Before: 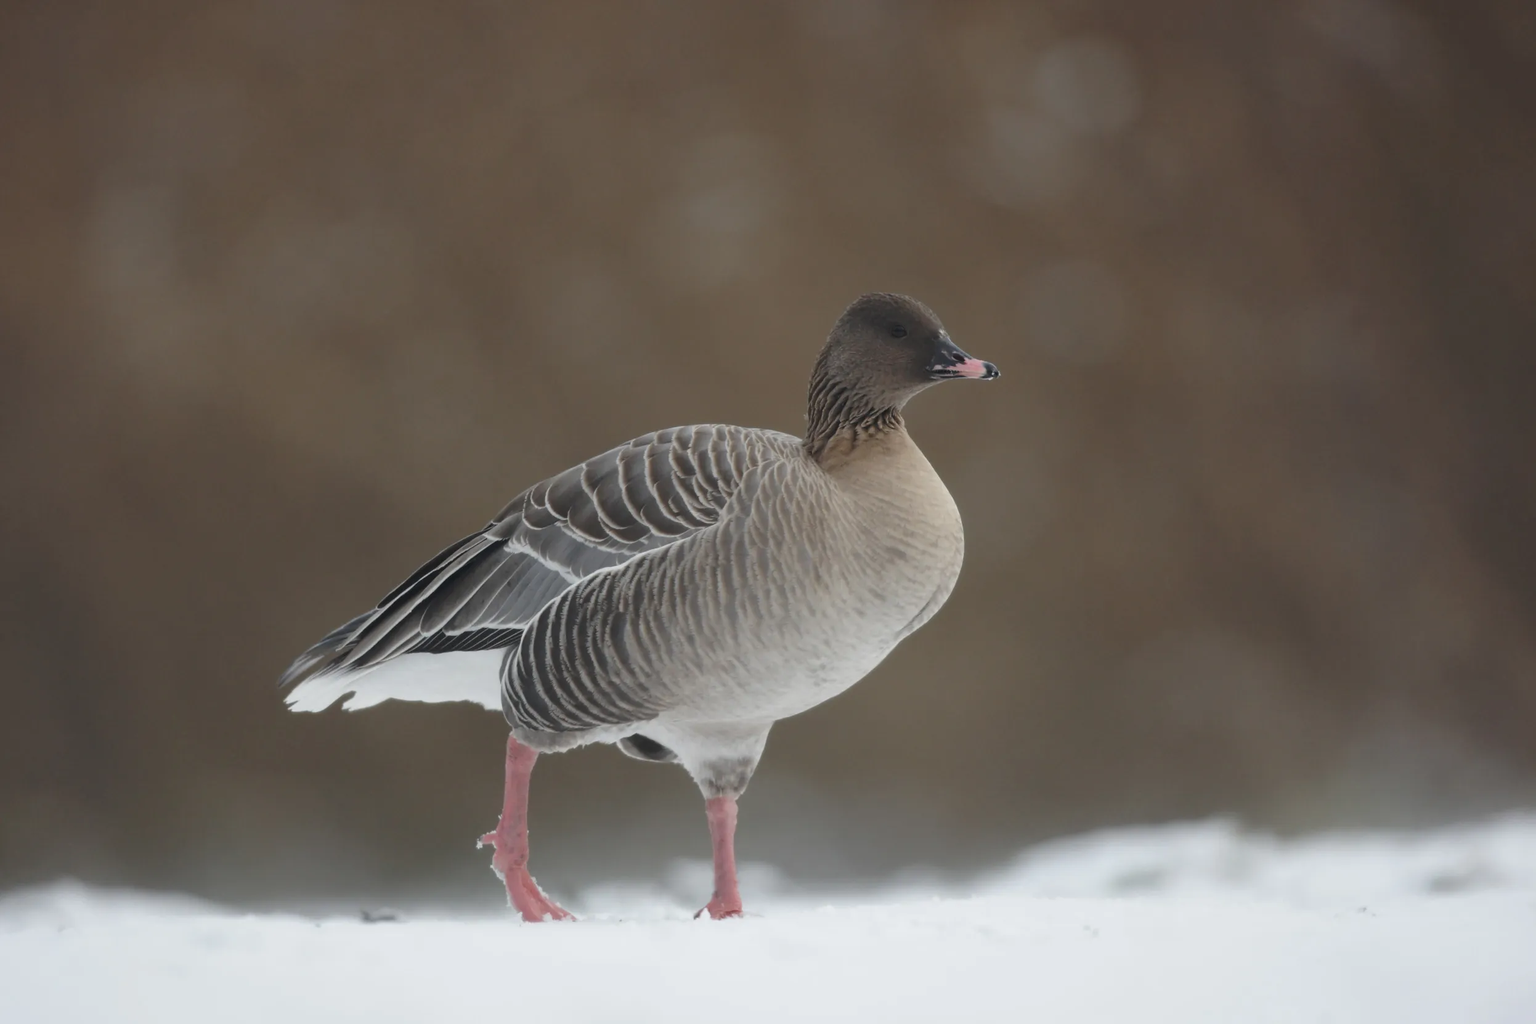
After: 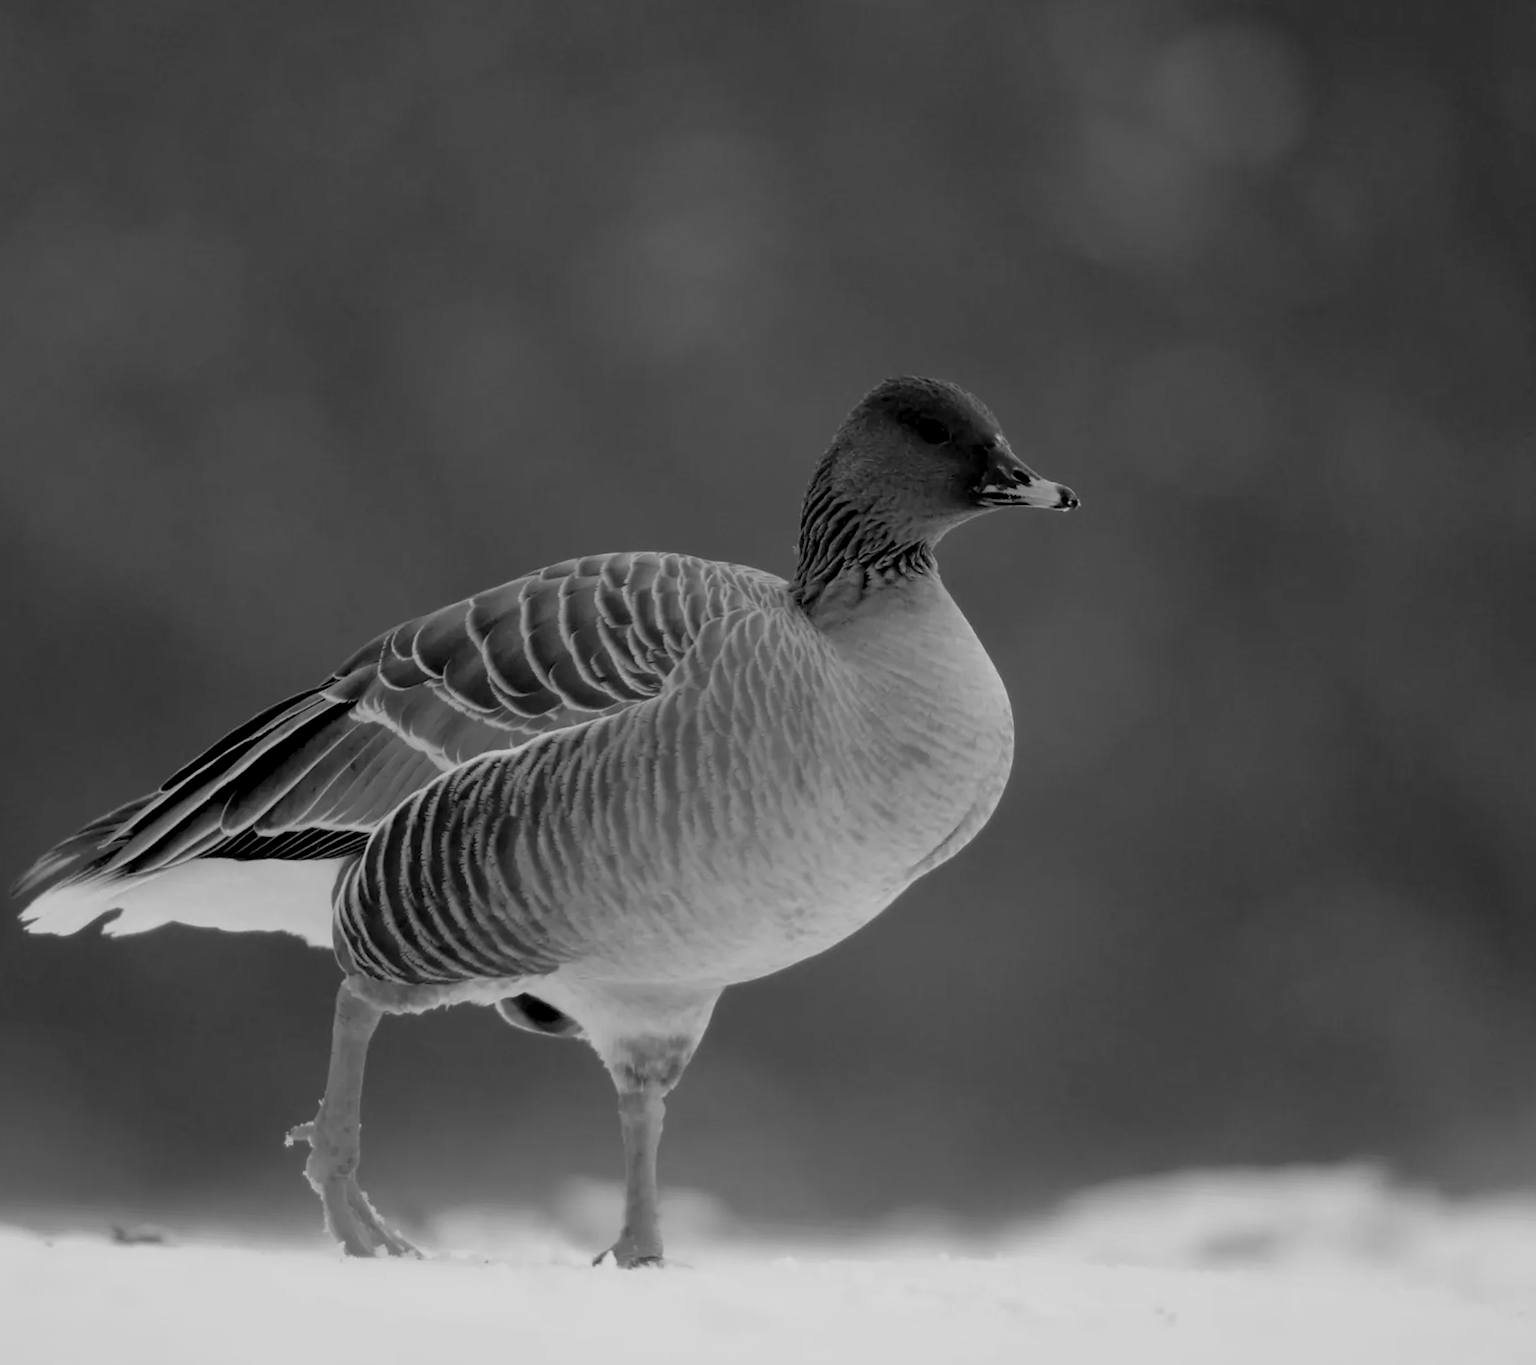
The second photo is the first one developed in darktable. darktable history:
crop and rotate: angle -3.27°, left 14.277%, top 0.028%, right 10.766%, bottom 0.028%
exposure: black level correction 0.029, exposure -0.073 EV, compensate highlight preservation false
monochrome: a -71.75, b 75.82
